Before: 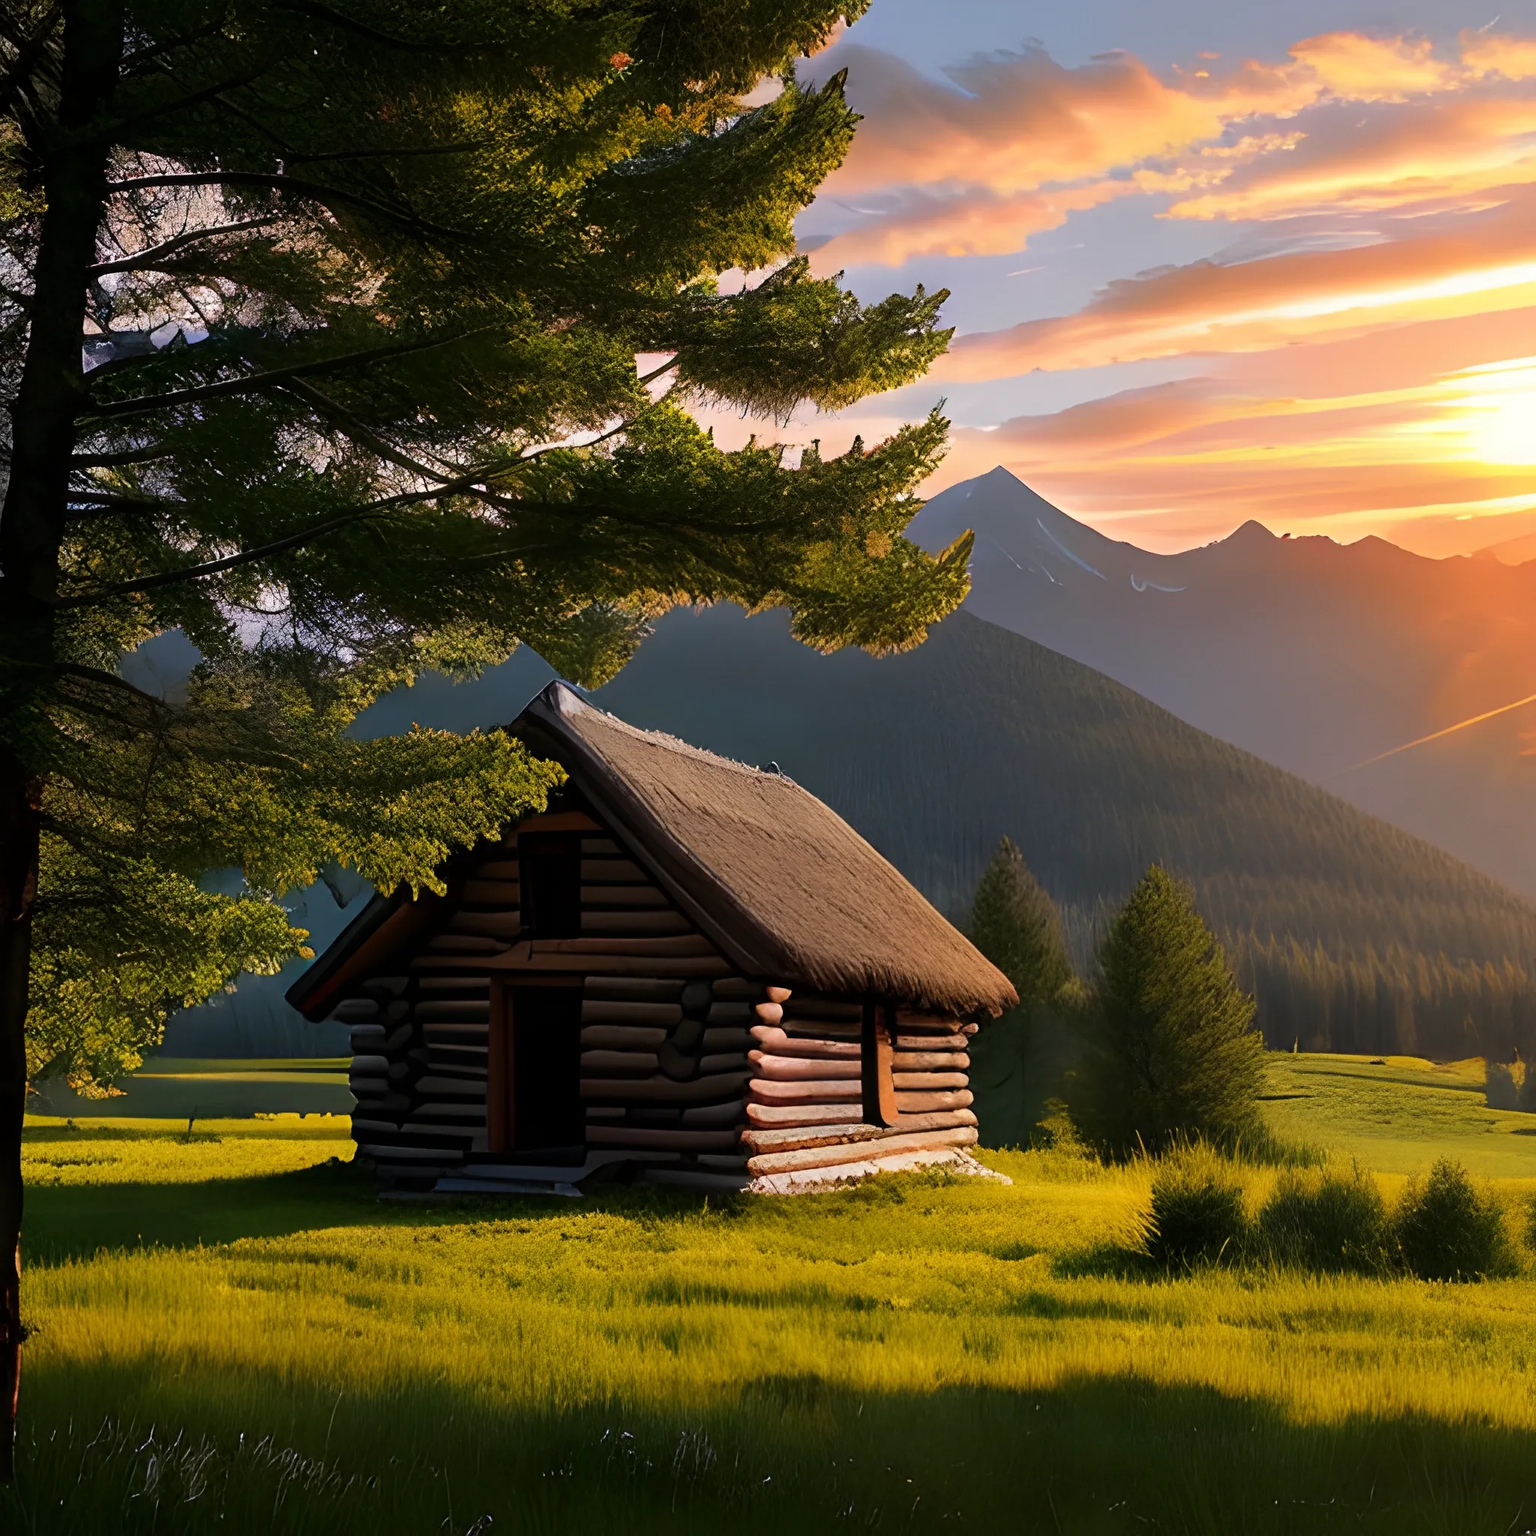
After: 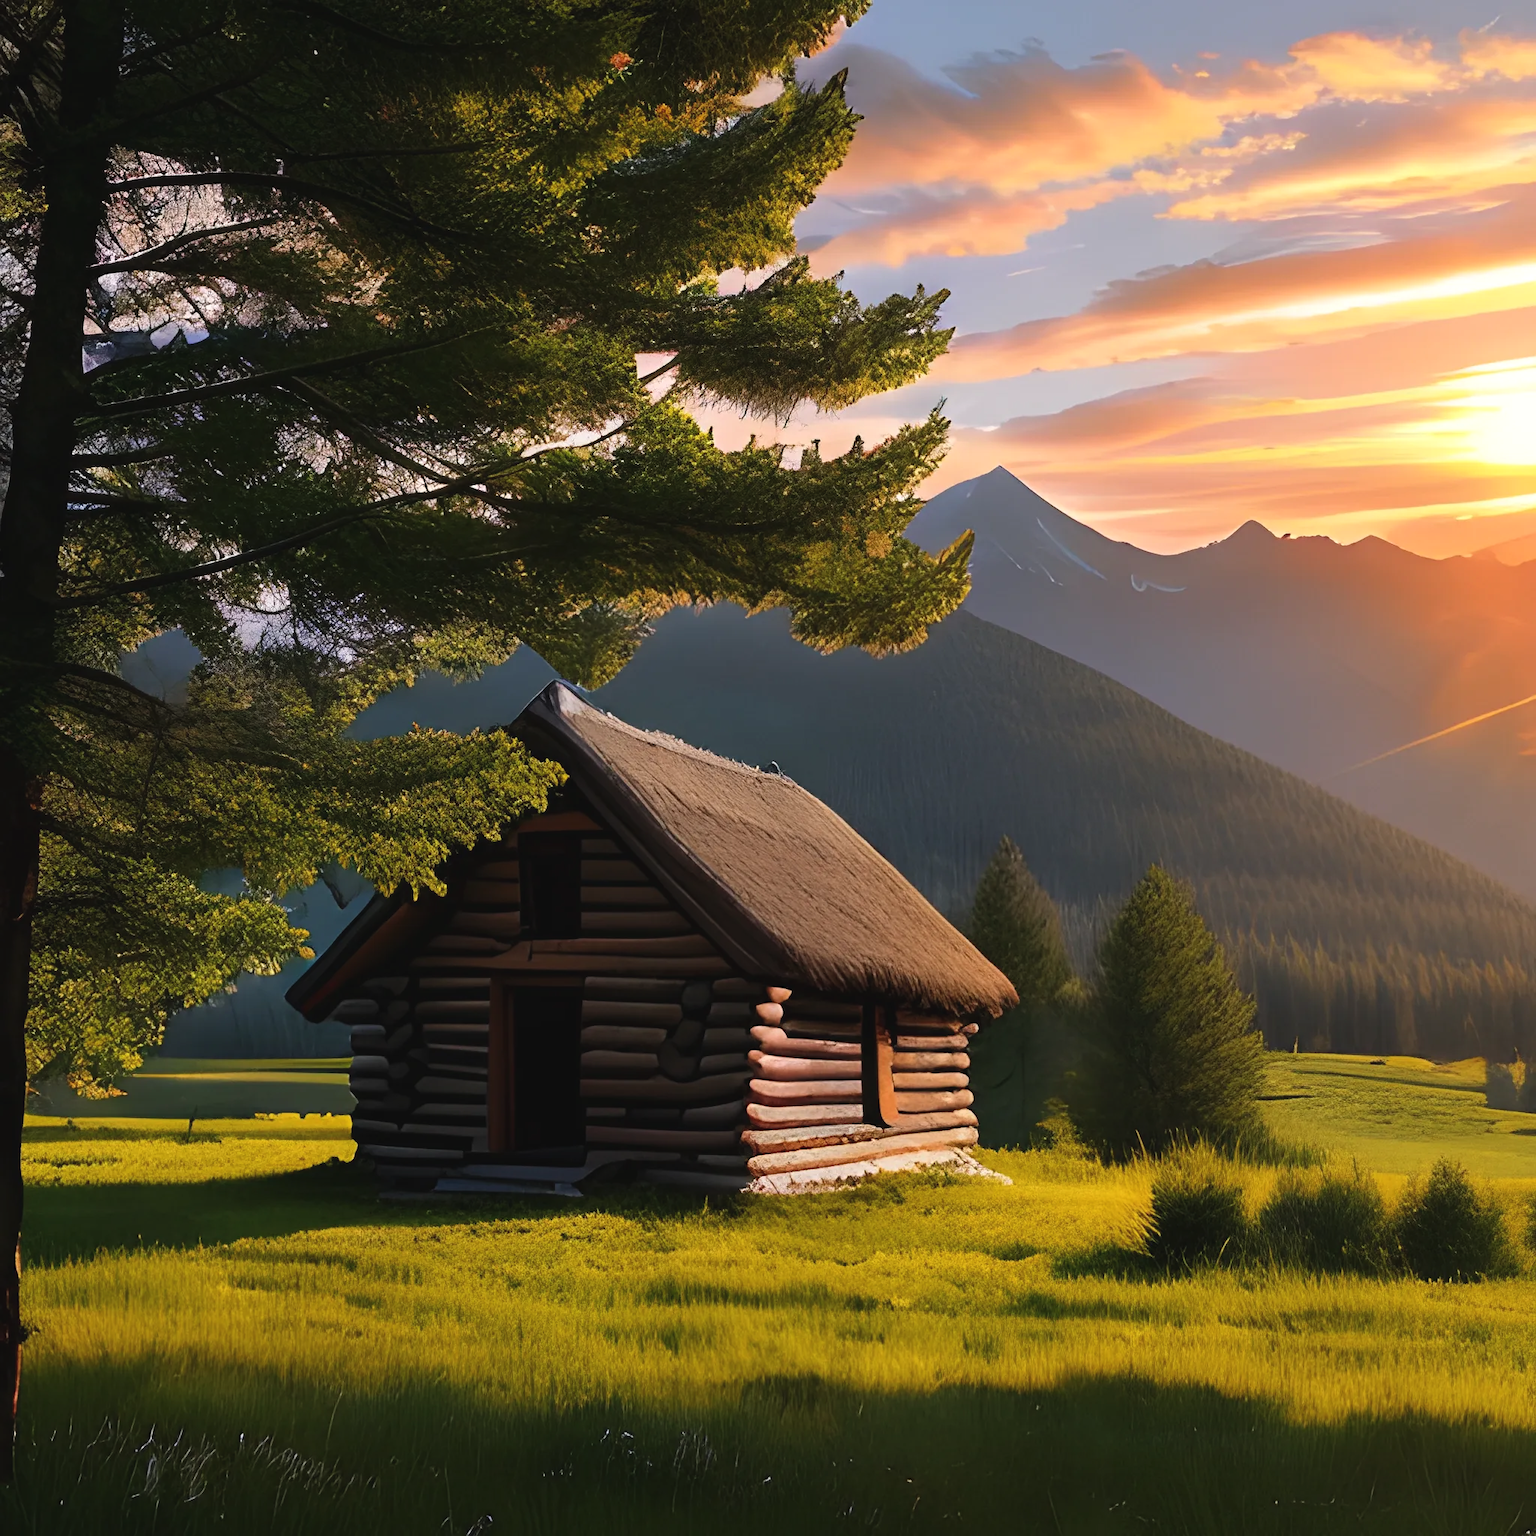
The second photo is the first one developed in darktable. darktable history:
exposure: black level correction -0.004, exposure 0.048 EV, compensate highlight preservation false
